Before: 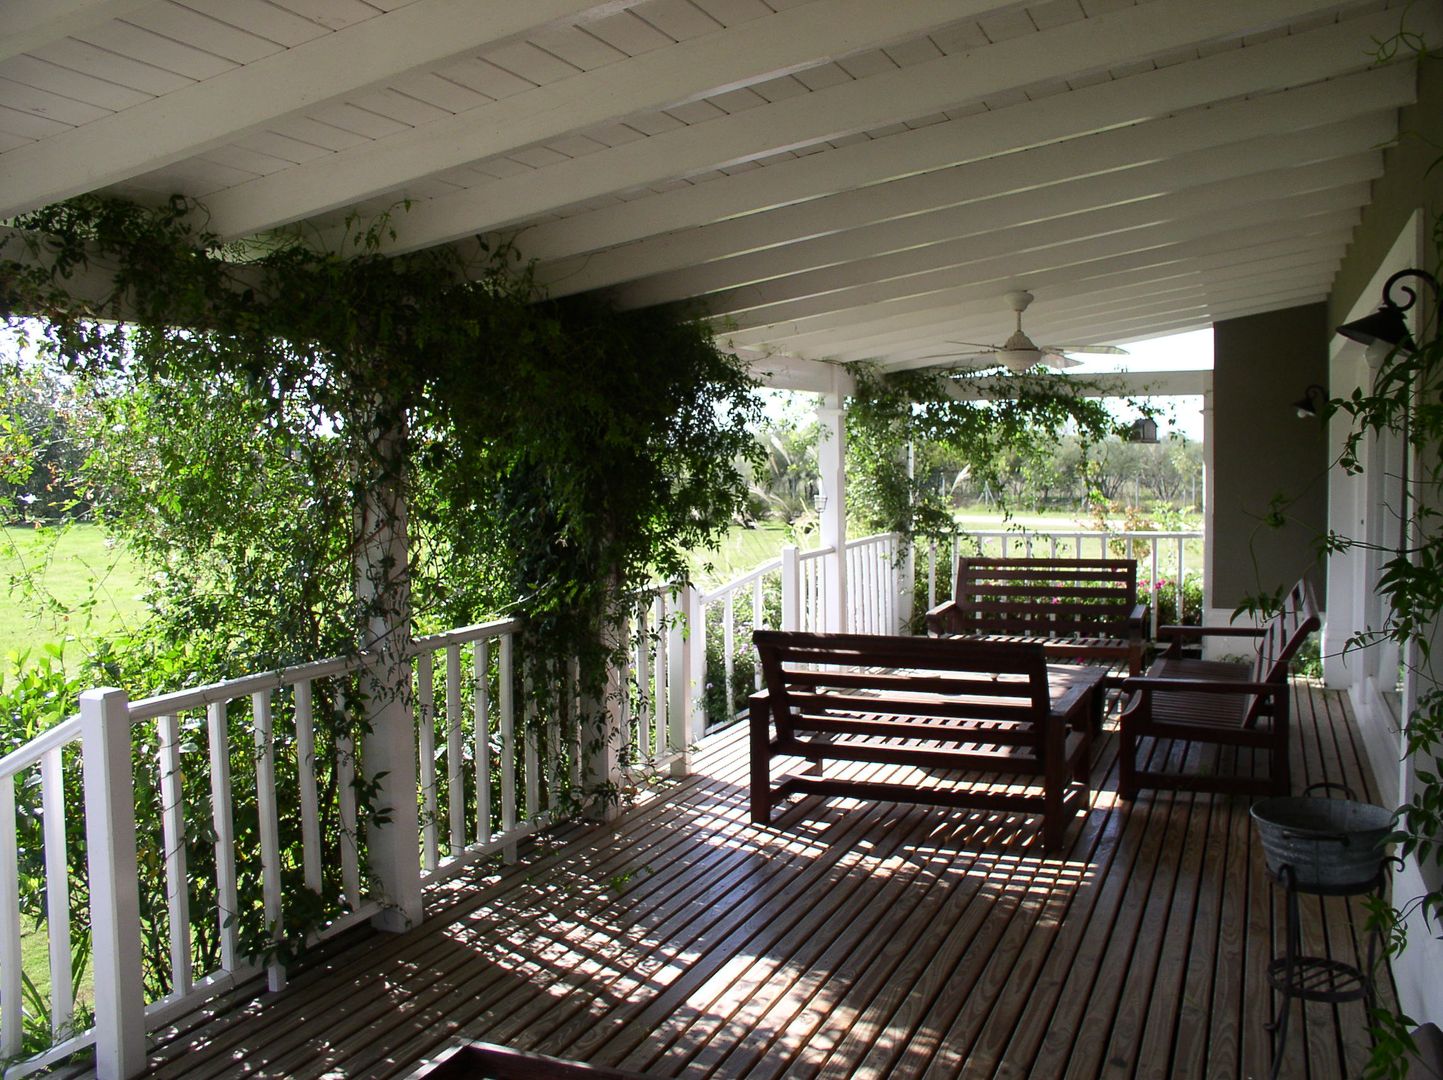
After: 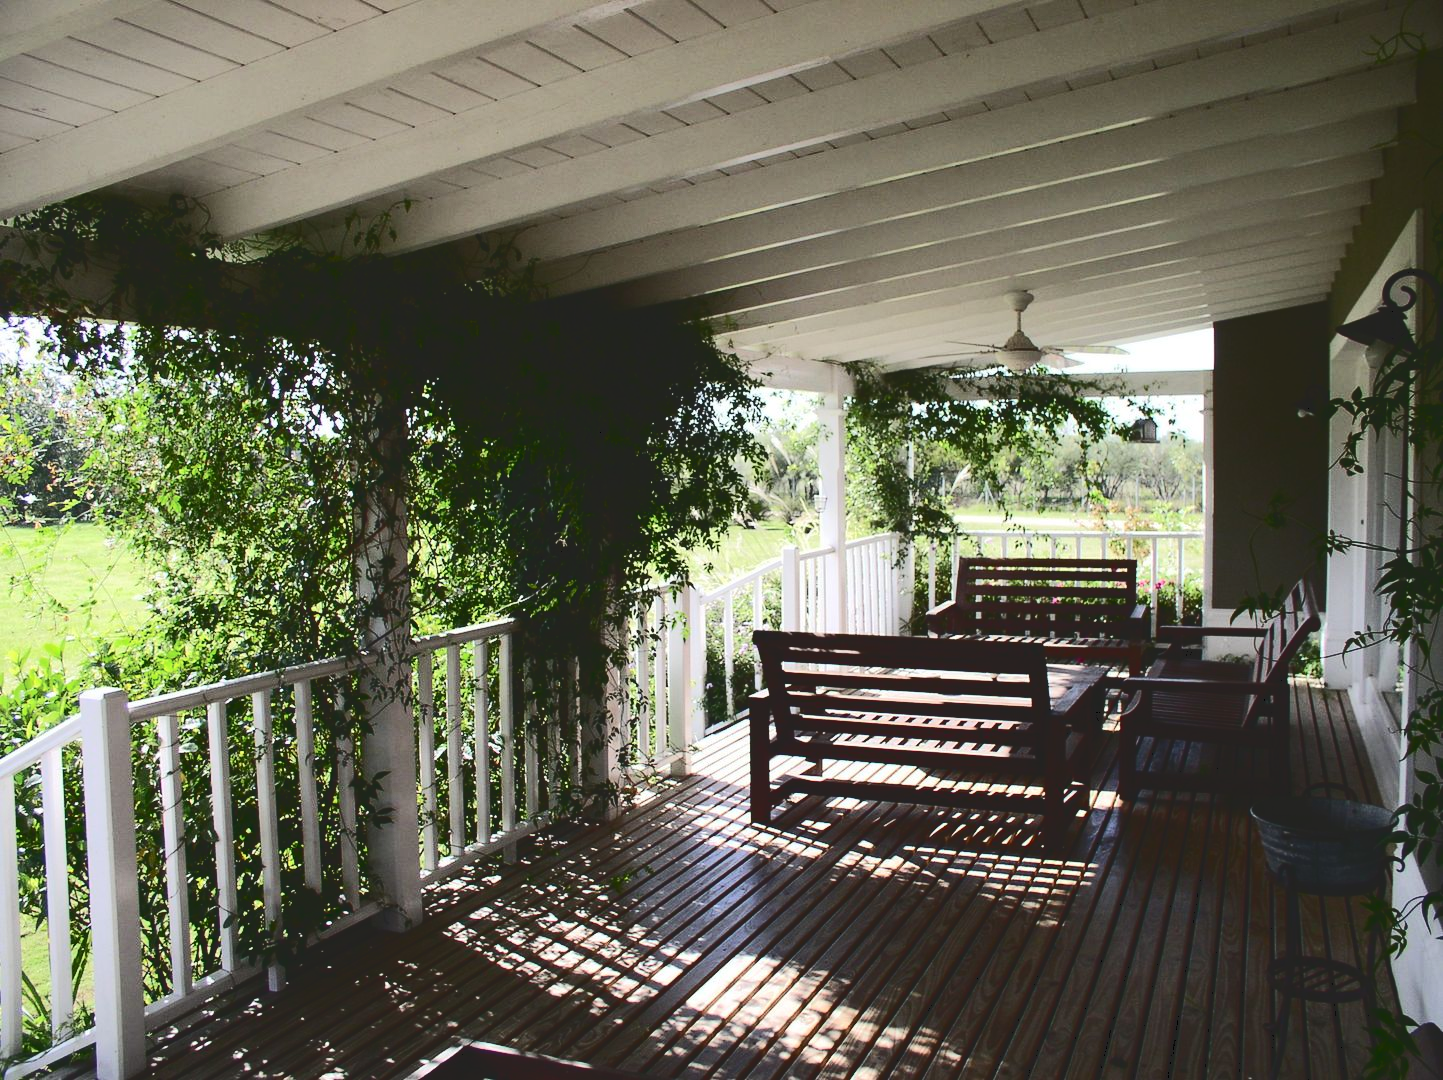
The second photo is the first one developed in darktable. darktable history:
tone curve: curves: ch0 [(0, 0) (0.003, 0.13) (0.011, 0.13) (0.025, 0.134) (0.044, 0.136) (0.069, 0.139) (0.1, 0.144) (0.136, 0.151) (0.177, 0.171) (0.224, 0.2) (0.277, 0.247) (0.335, 0.318) (0.399, 0.412) (0.468, 0.536) (0.543, 0.659) (0.623, 0.746) (0.709, 0.812) (0.801, 0.871) (0.898, 0.915) (1, 1)], color space Lab, independent channels, preserve colors none
